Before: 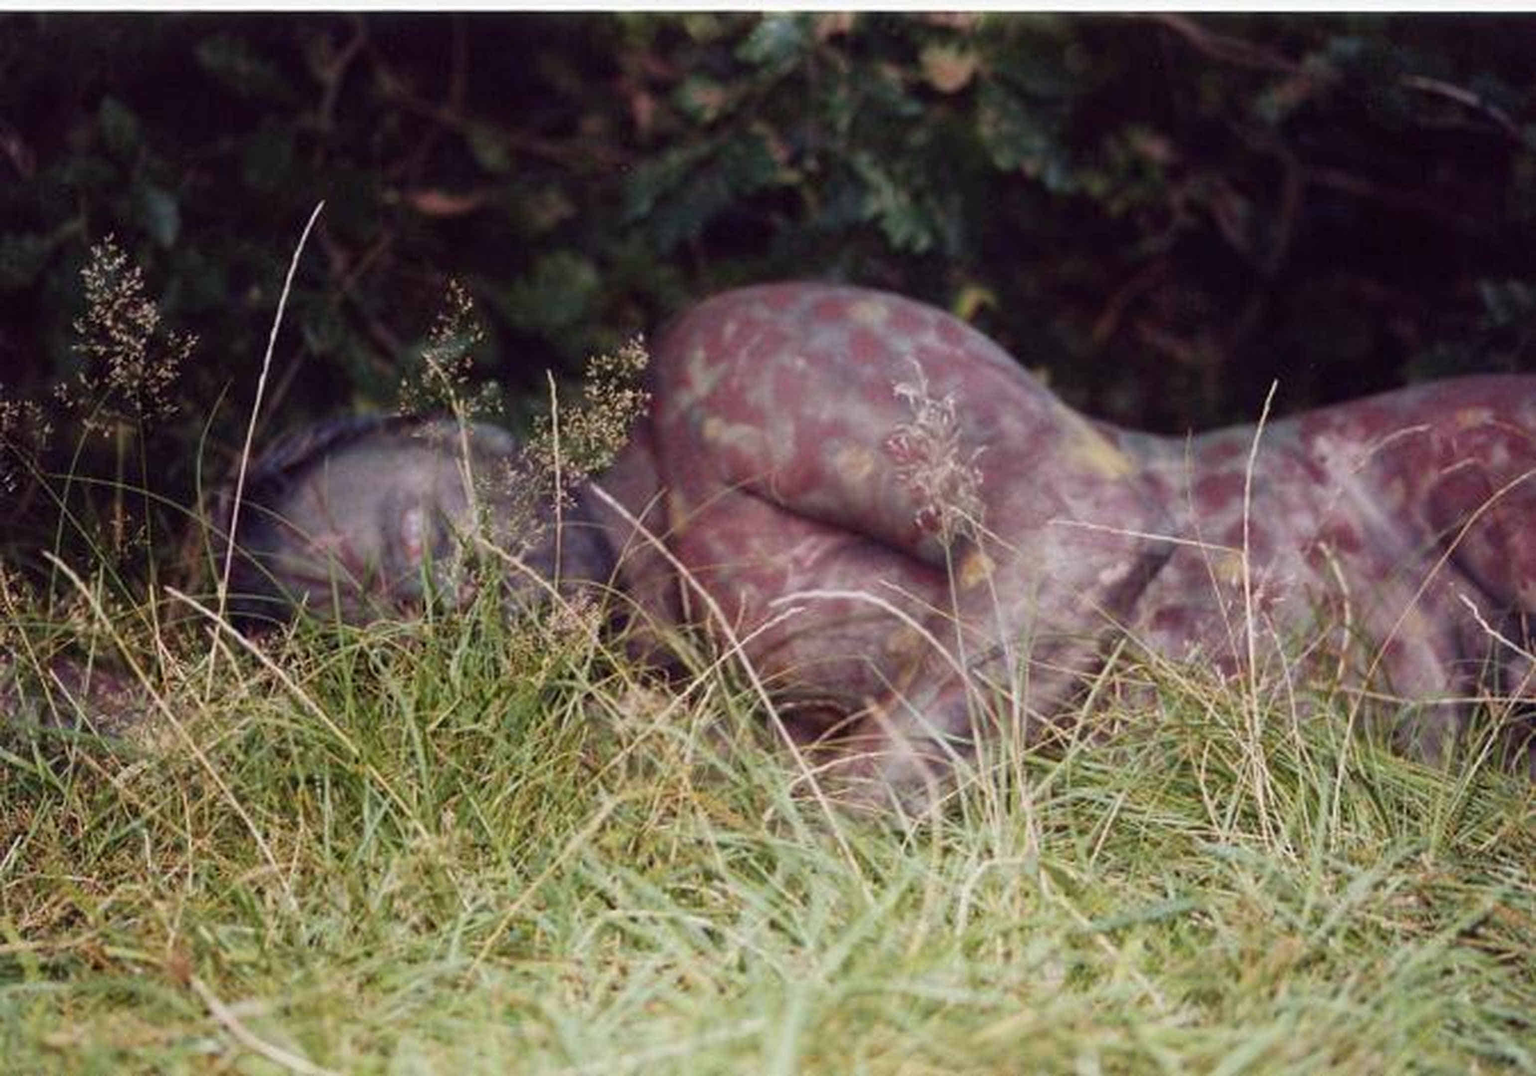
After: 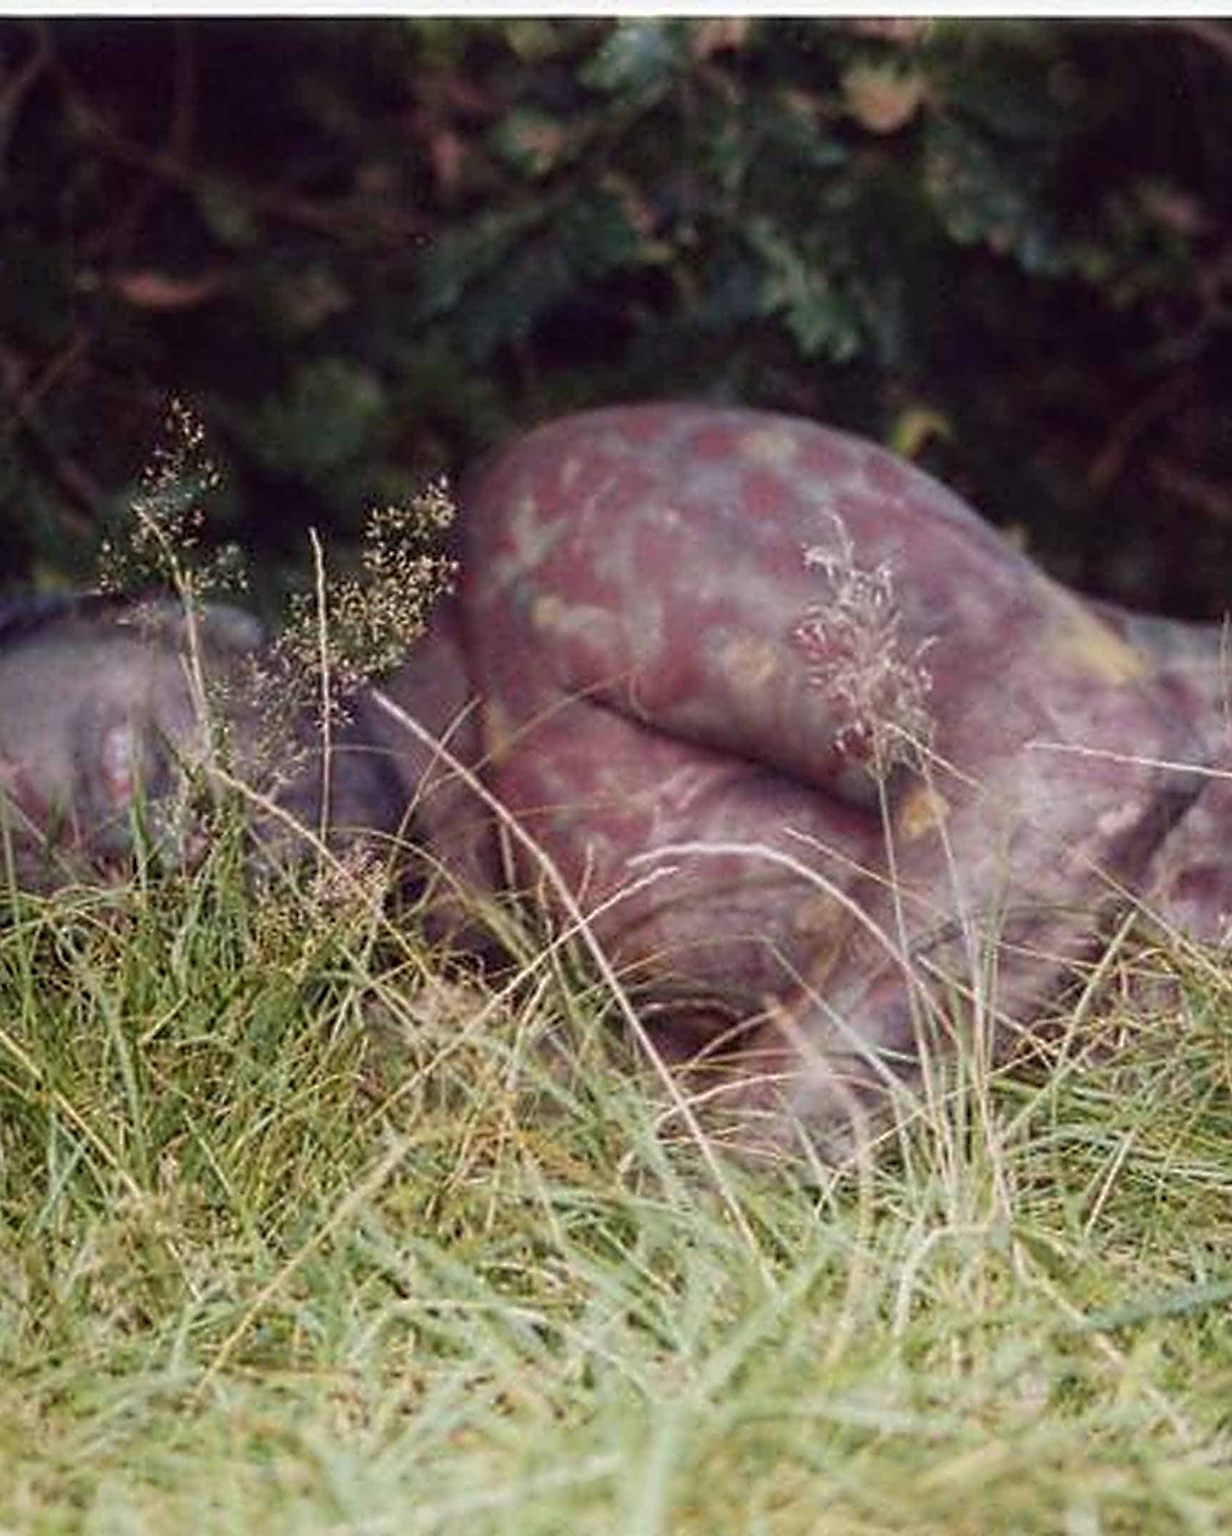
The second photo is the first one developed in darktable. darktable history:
contrast equalizer: y [[0.5, 0.5, 0.5, 0.515, 0.749, 0.84], [0.5 ×6], [0.5 ×6], [0, 0, 0, 0.001, 0.067, 0.262], [0 ×6]]
crop: left 21.496%, right 22.254%
